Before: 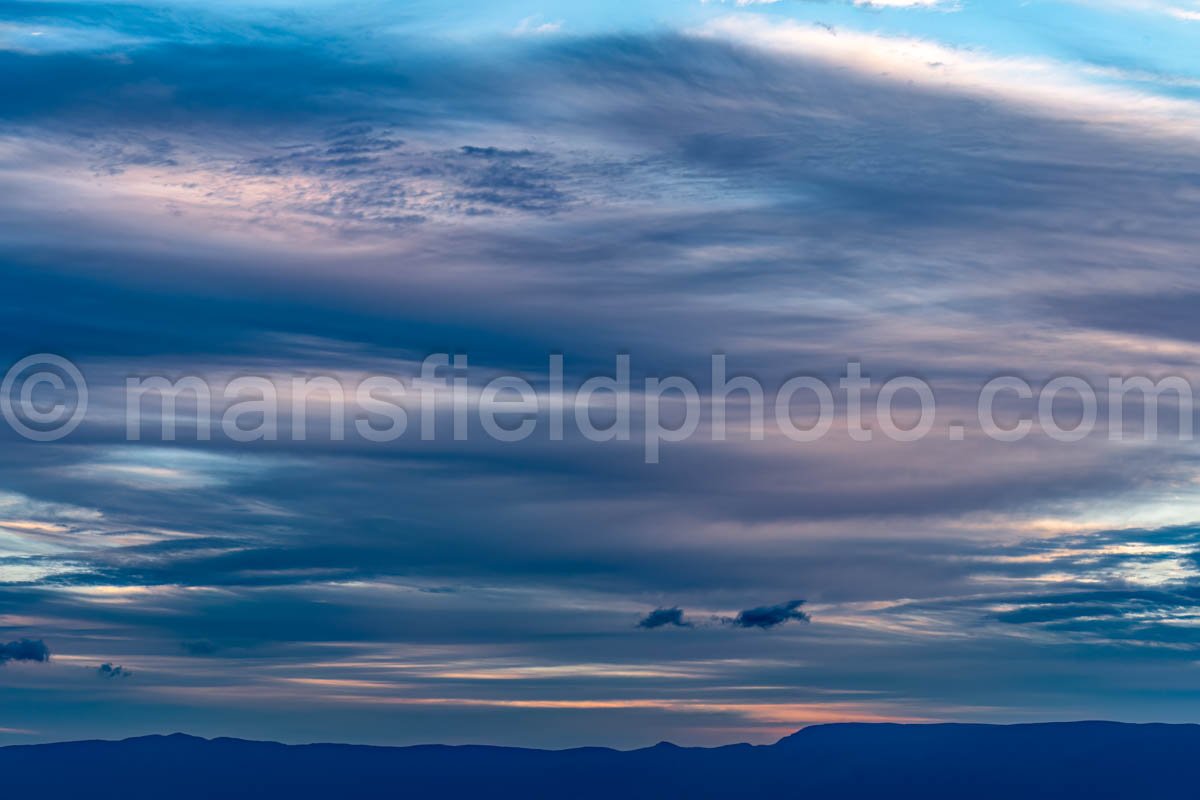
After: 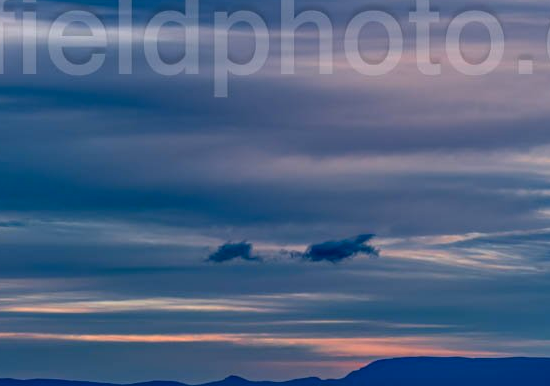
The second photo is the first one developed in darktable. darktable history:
crop: left 35.976%, top 45.819%, right 18.162%, bottom 5.807%
color zones: curves: ch1 [(0.309, 0.524) (0.41, 0.329) (0.508, 0.509)]; ch2 [(0.25, 0.457) (0.75, 0.5)]
